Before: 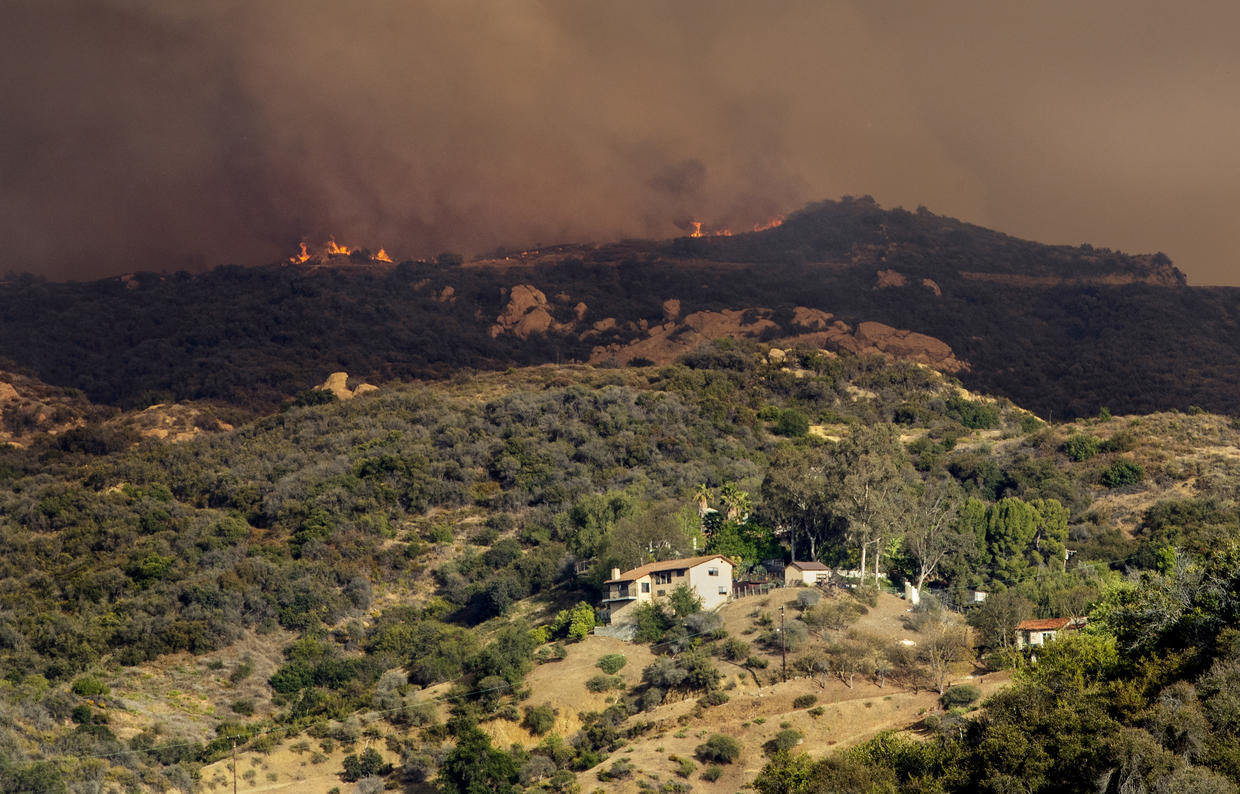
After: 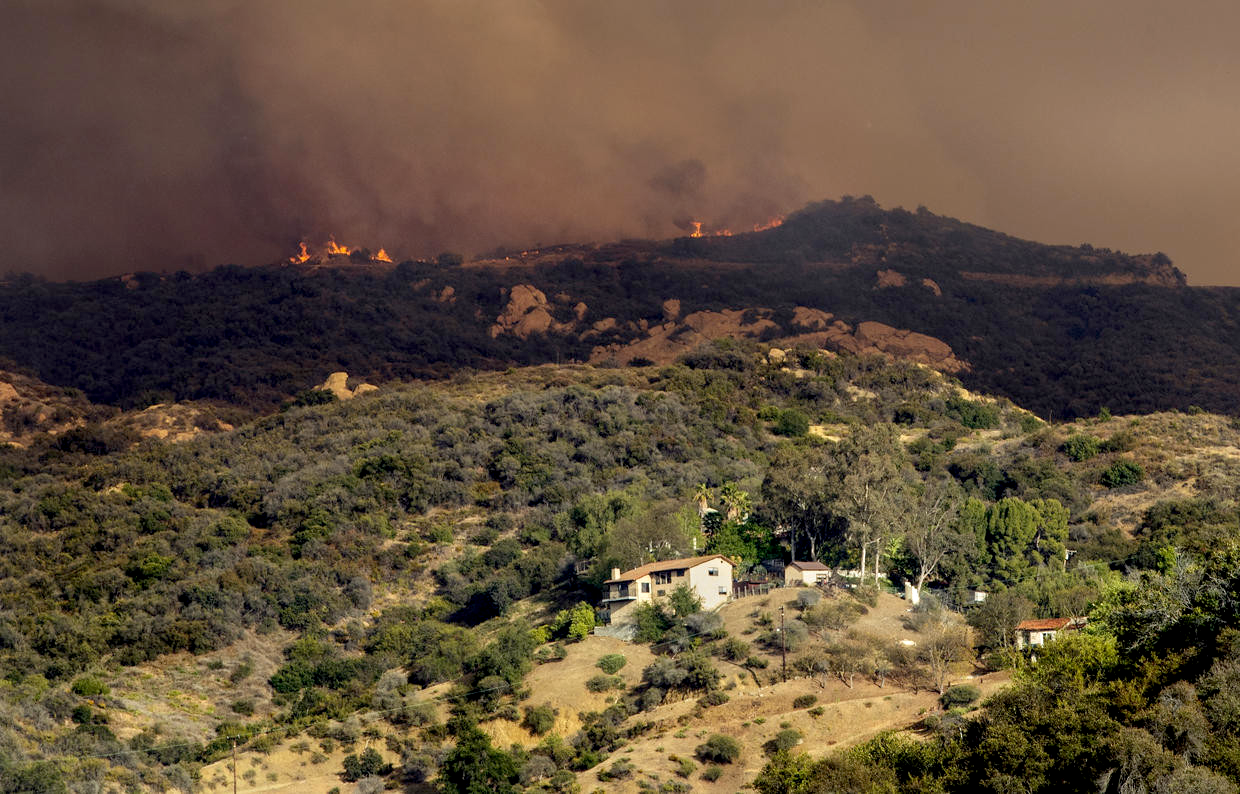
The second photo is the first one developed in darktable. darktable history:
exposure: black level correction 0.007, exposure 0.158 EV, compensate highlight preservation false
